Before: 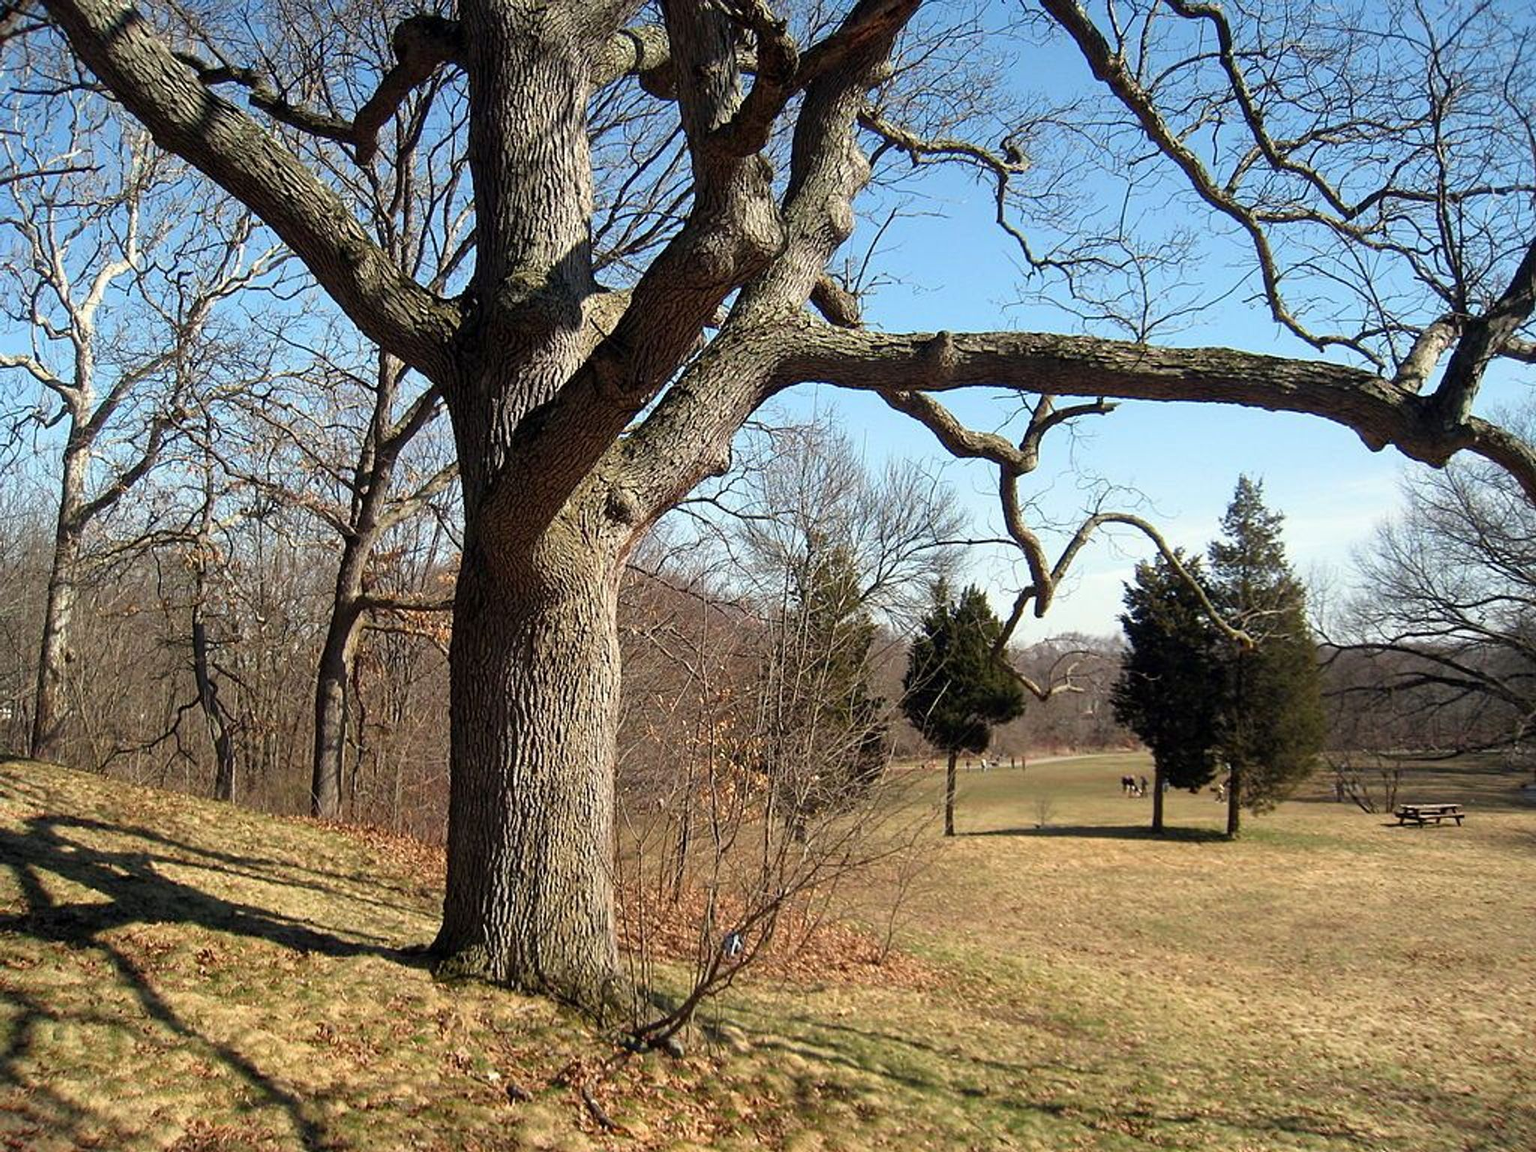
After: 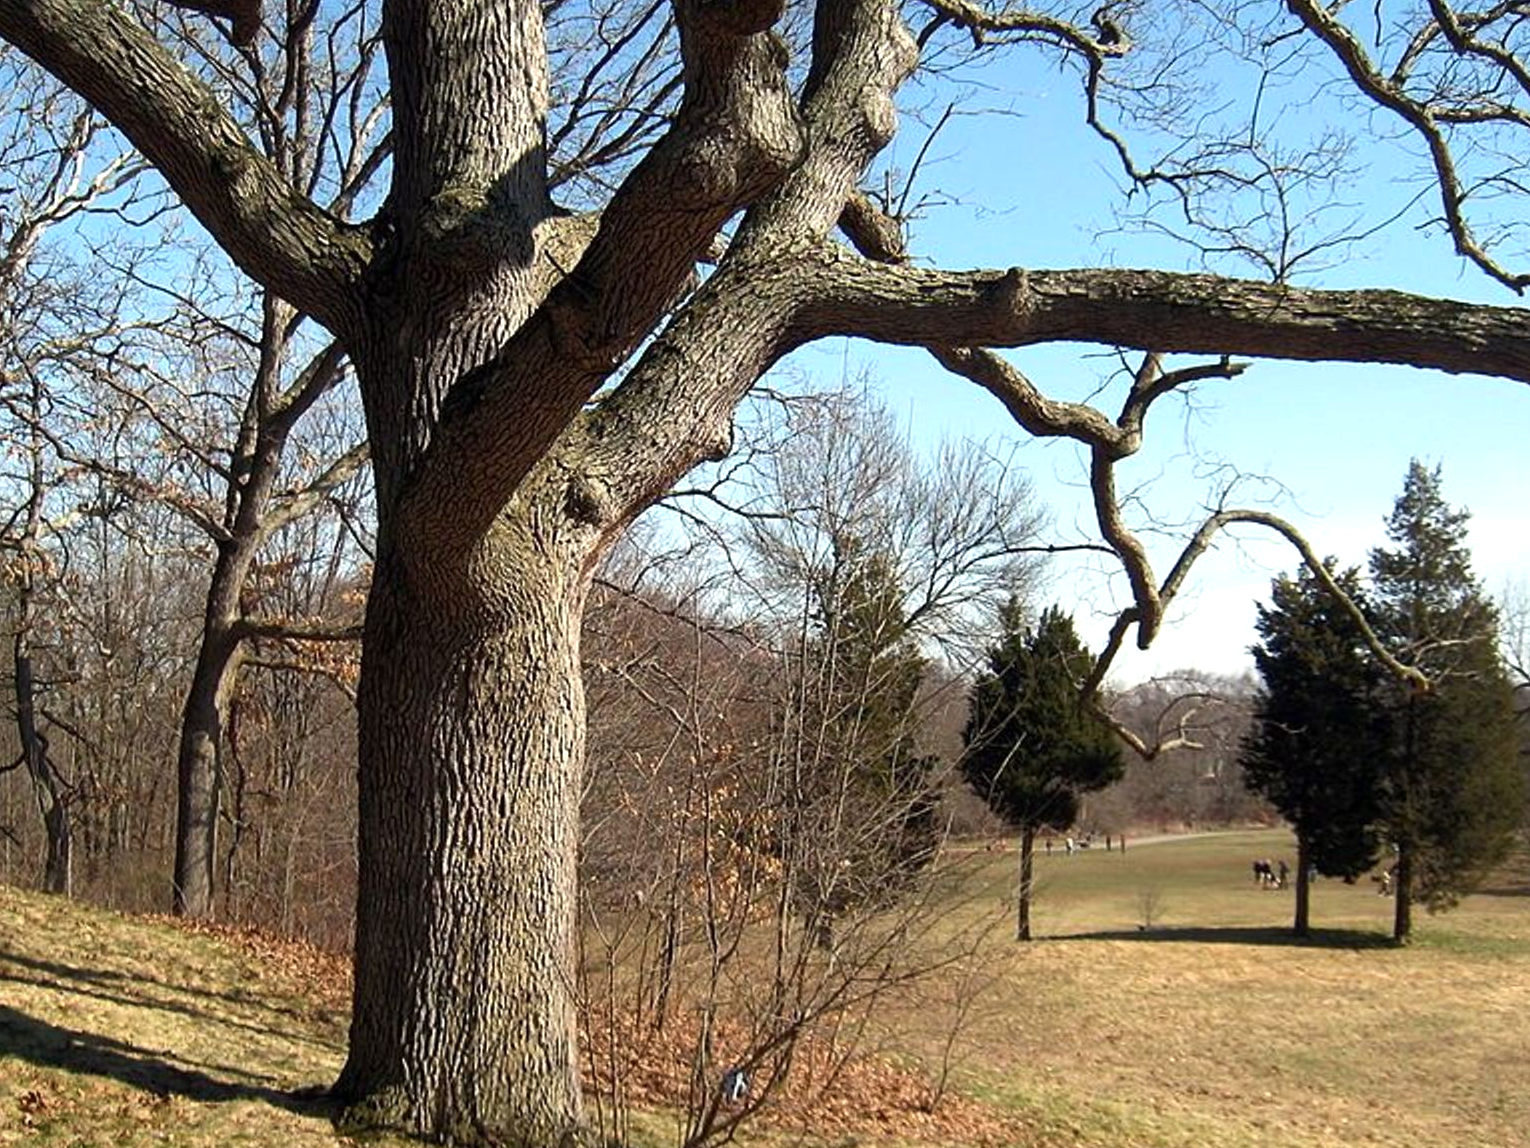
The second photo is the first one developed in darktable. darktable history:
crop and rotate: left 11.831%, top 11.346%, right 13.429%, bottom 13.899%
tone equalizer: -8 EV -0.001 EV, -7 EV 0.001 EV, -6 EV -0.002 EV, -5 EV -0.003 EV, -4 EV -0.062 EV, -3 EV -0.222 EV, -2 EV -0.267 EV, -1 EV 0.105 EV, +0 EV 0.303 EV
white balance: emerald 1
